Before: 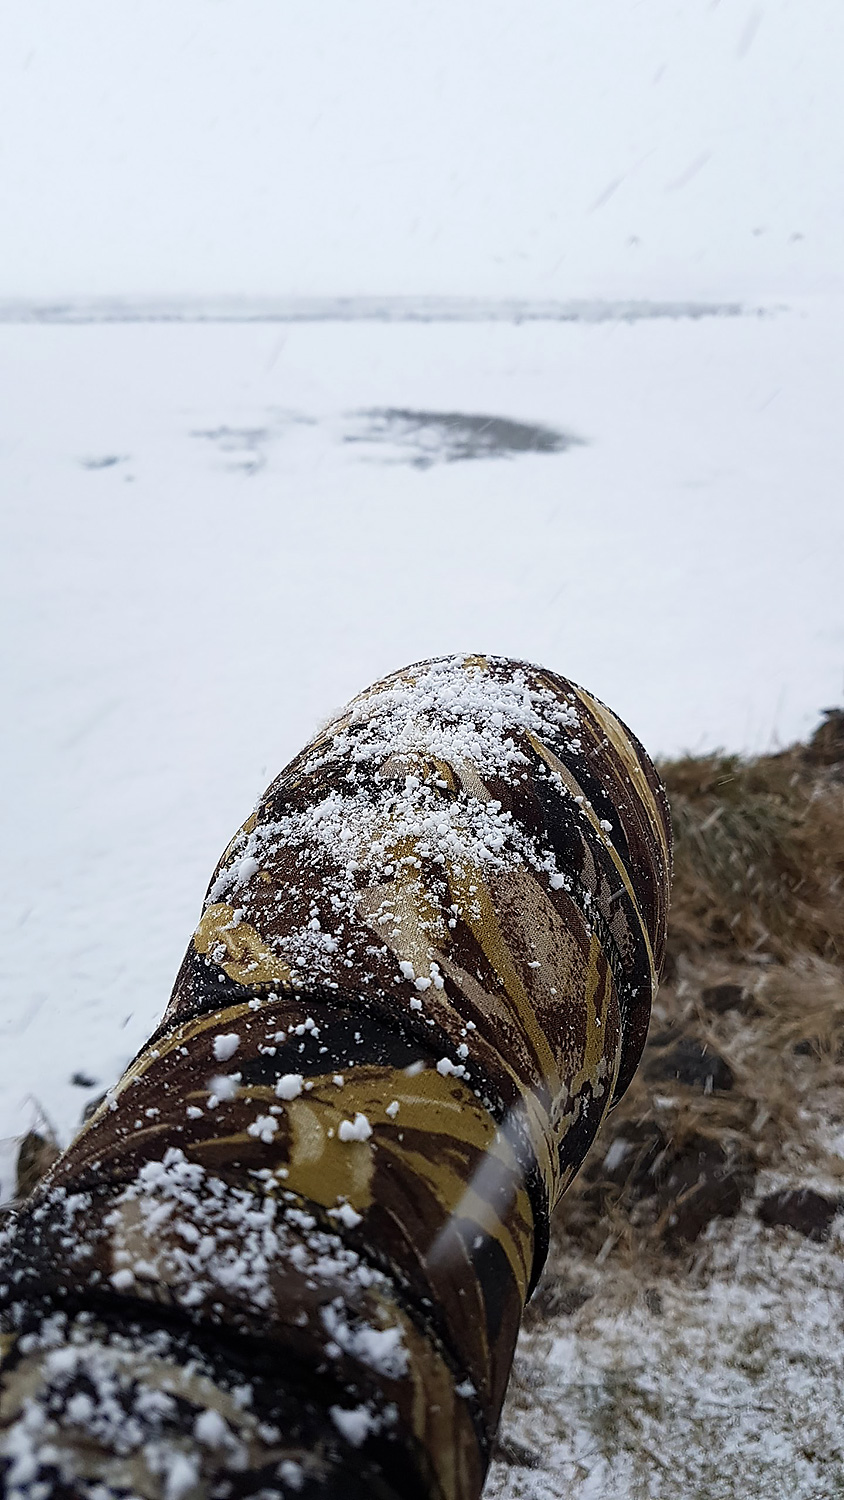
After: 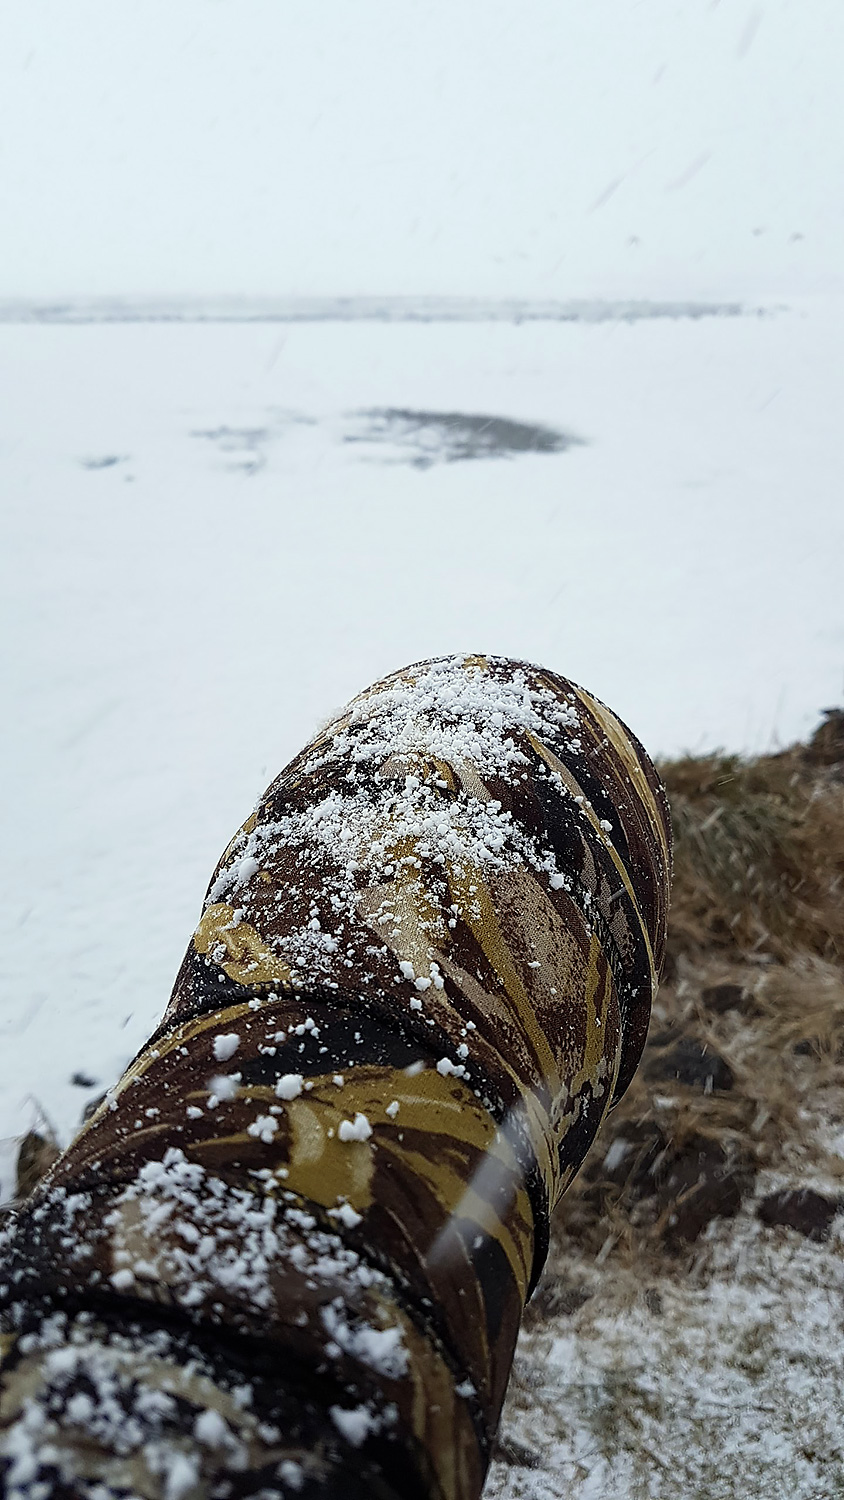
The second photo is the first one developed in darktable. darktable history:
color correction: highlights a* -2.66, highlights b* 2.29
